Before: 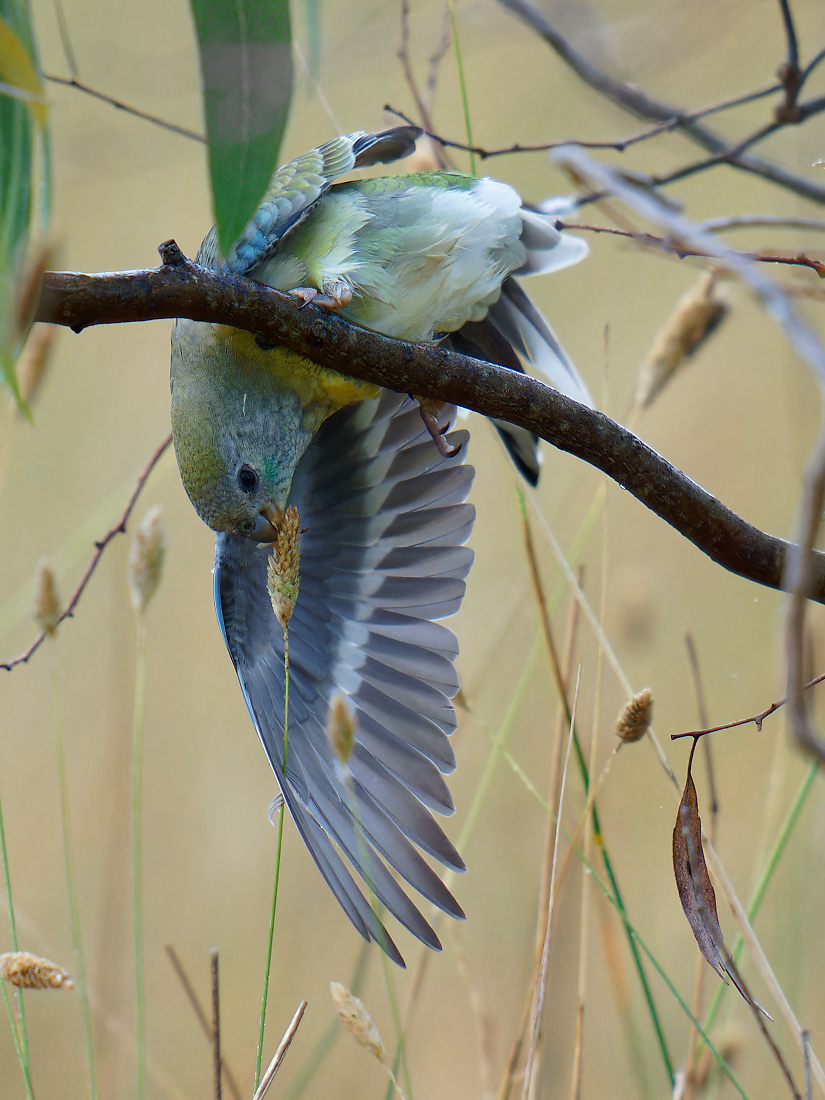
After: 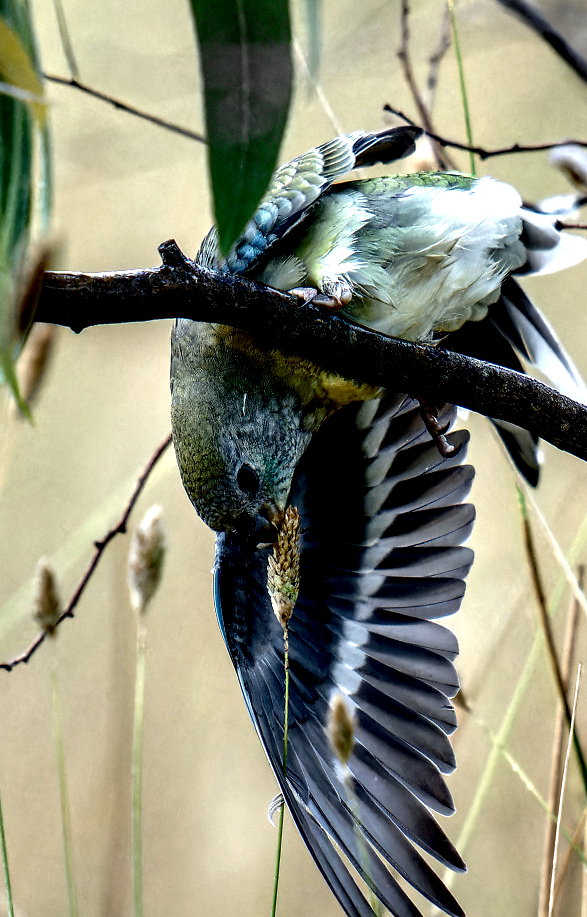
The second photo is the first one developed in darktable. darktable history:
local contrast: highlights 114%, shadows 42%, detail 295%
exposure: compensate highlight preservation false
crop: right 28.738%, bottom 16.587%
tone equalizer: -7 EV 0.129 EV
